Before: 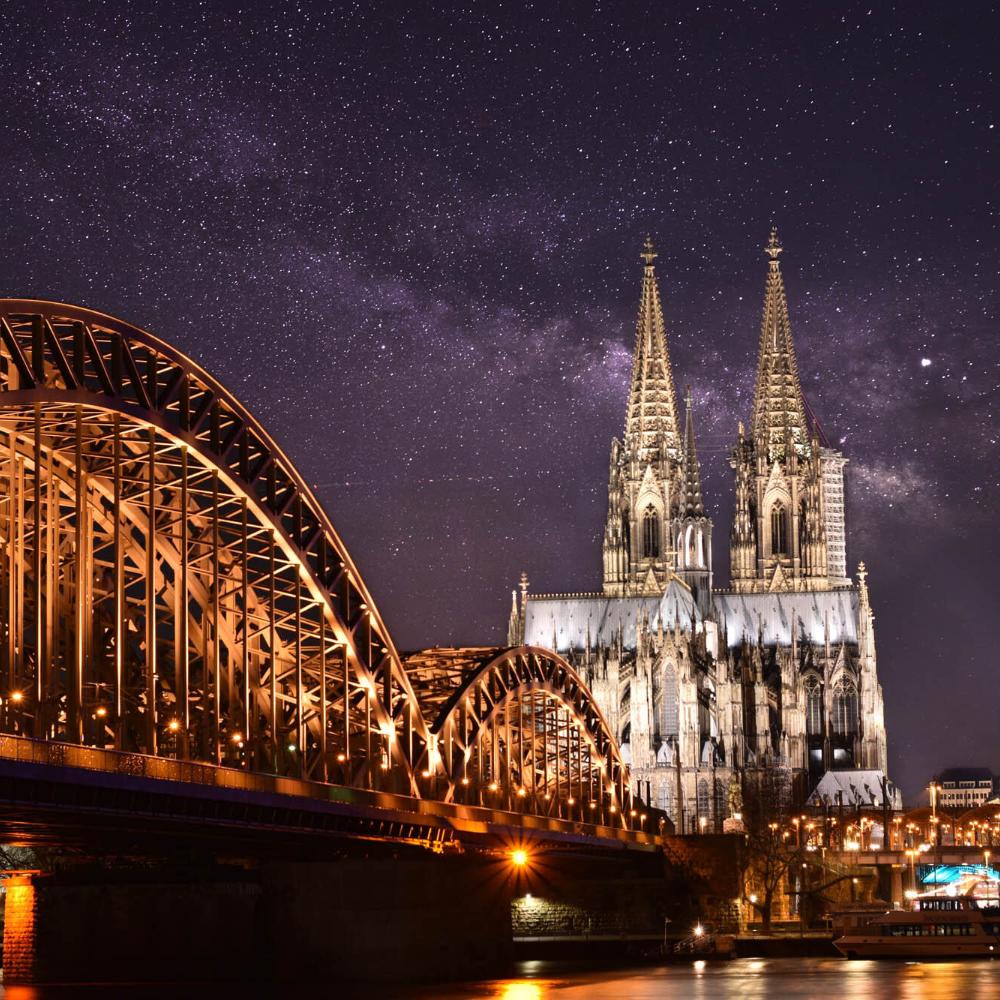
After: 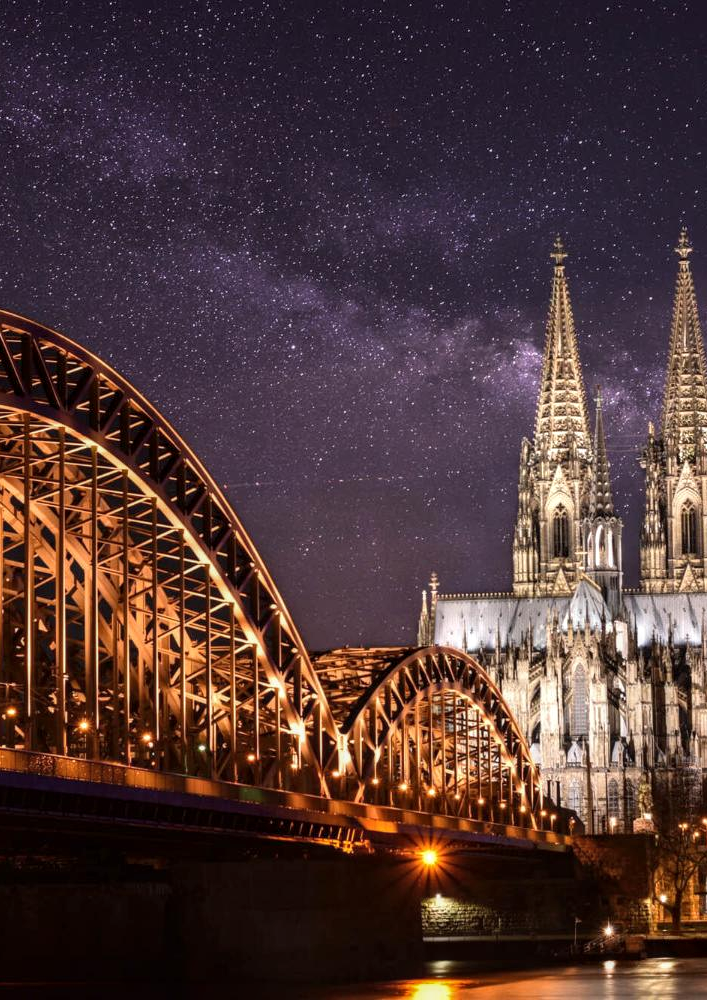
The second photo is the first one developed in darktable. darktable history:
crop and rotate: left 9.061%, right 20.142%
local contrast: on, module defaults
